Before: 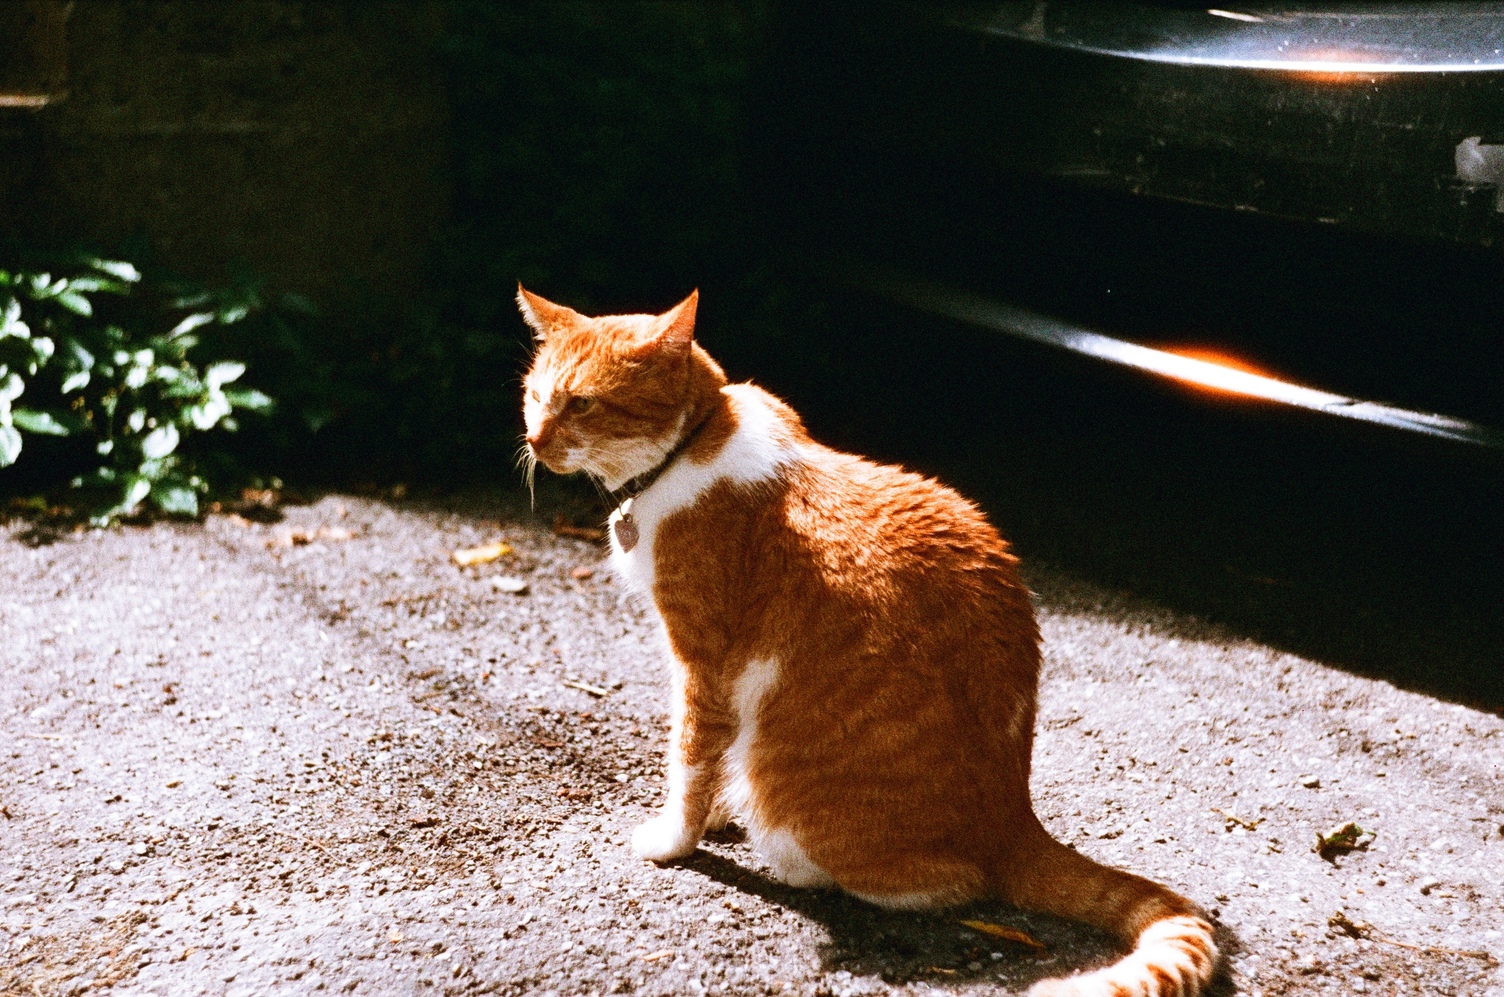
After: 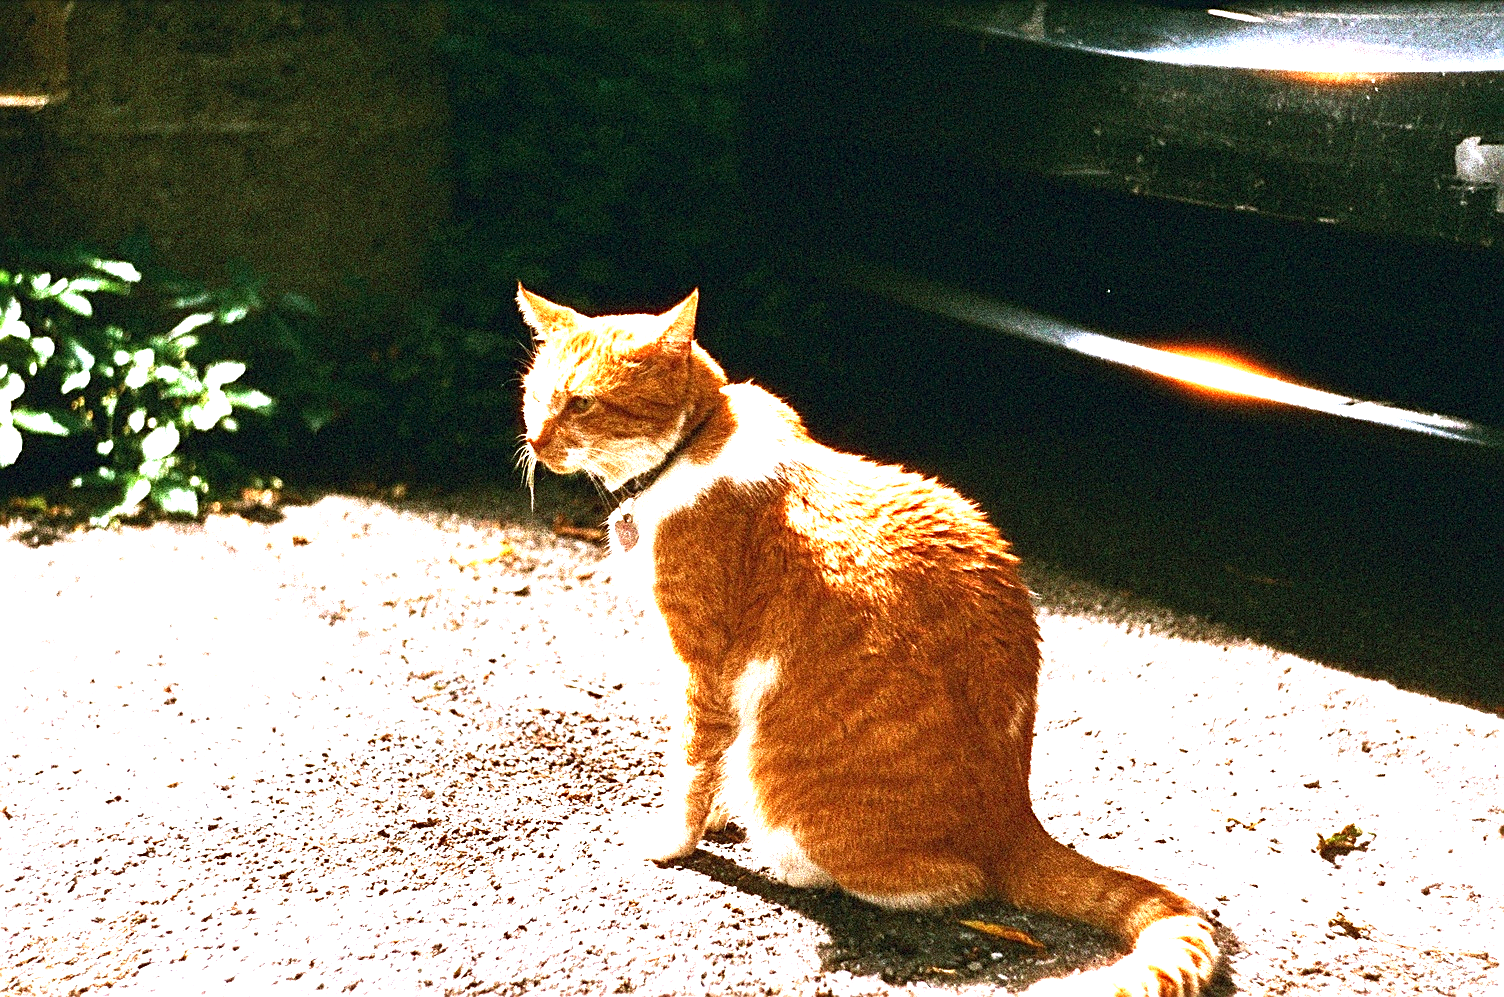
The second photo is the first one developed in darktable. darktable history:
exposure: black level correction 0.001, exposure 1.738 EV, compensate exposure bias true, compensate highlight preservation false
sharpen: on, module defaults
